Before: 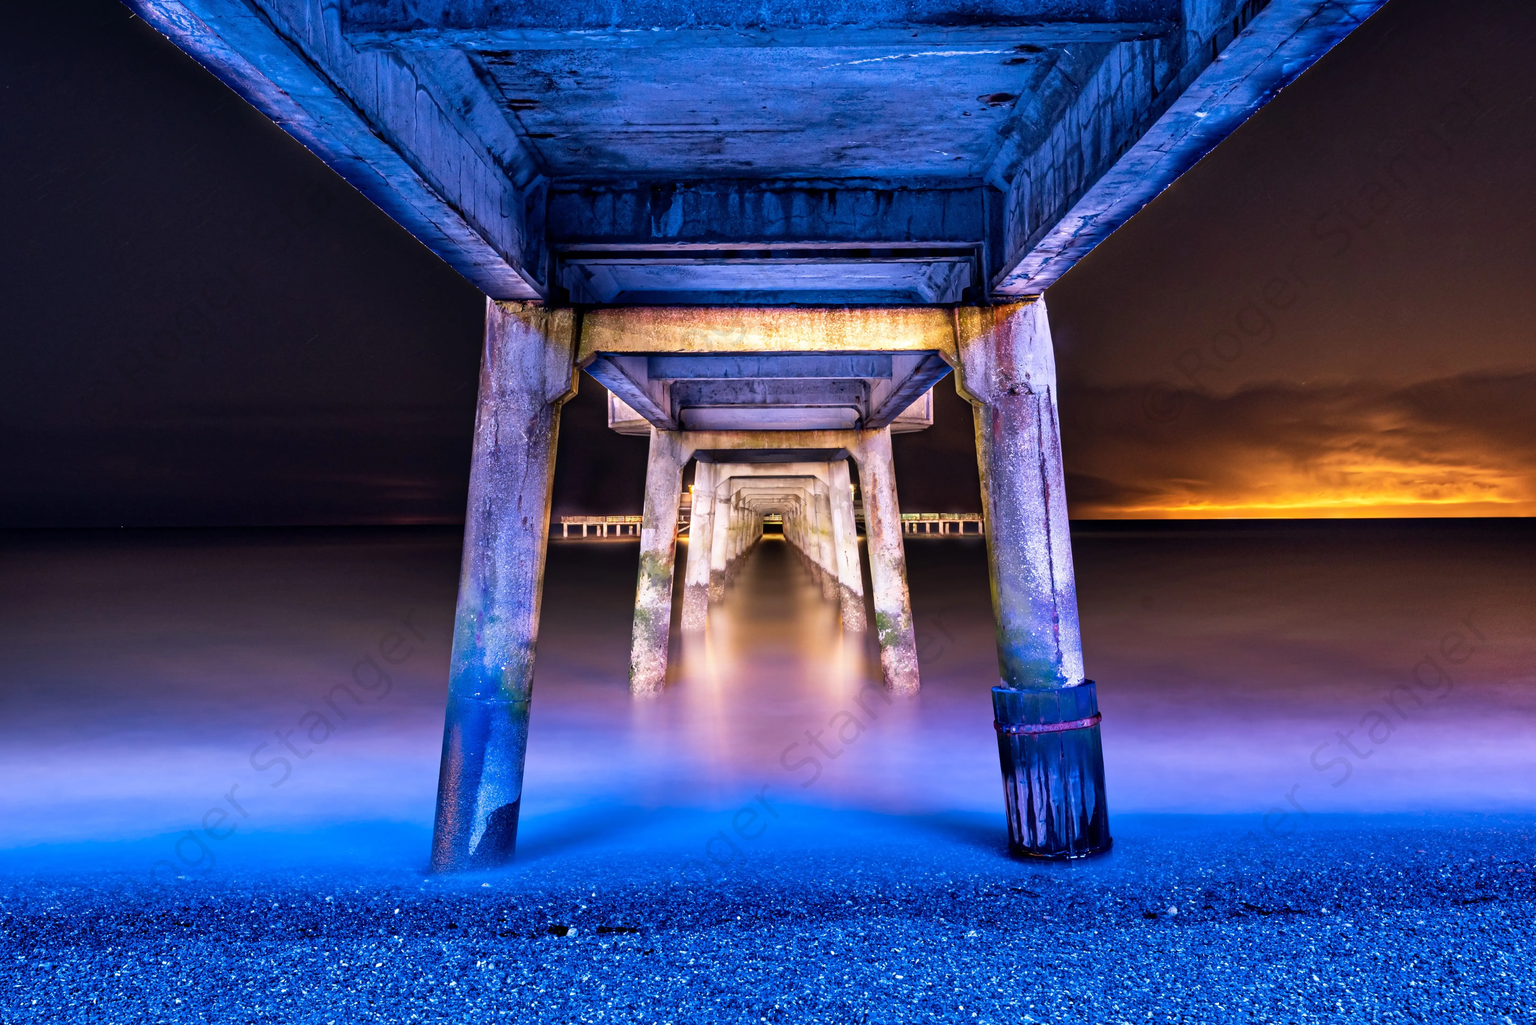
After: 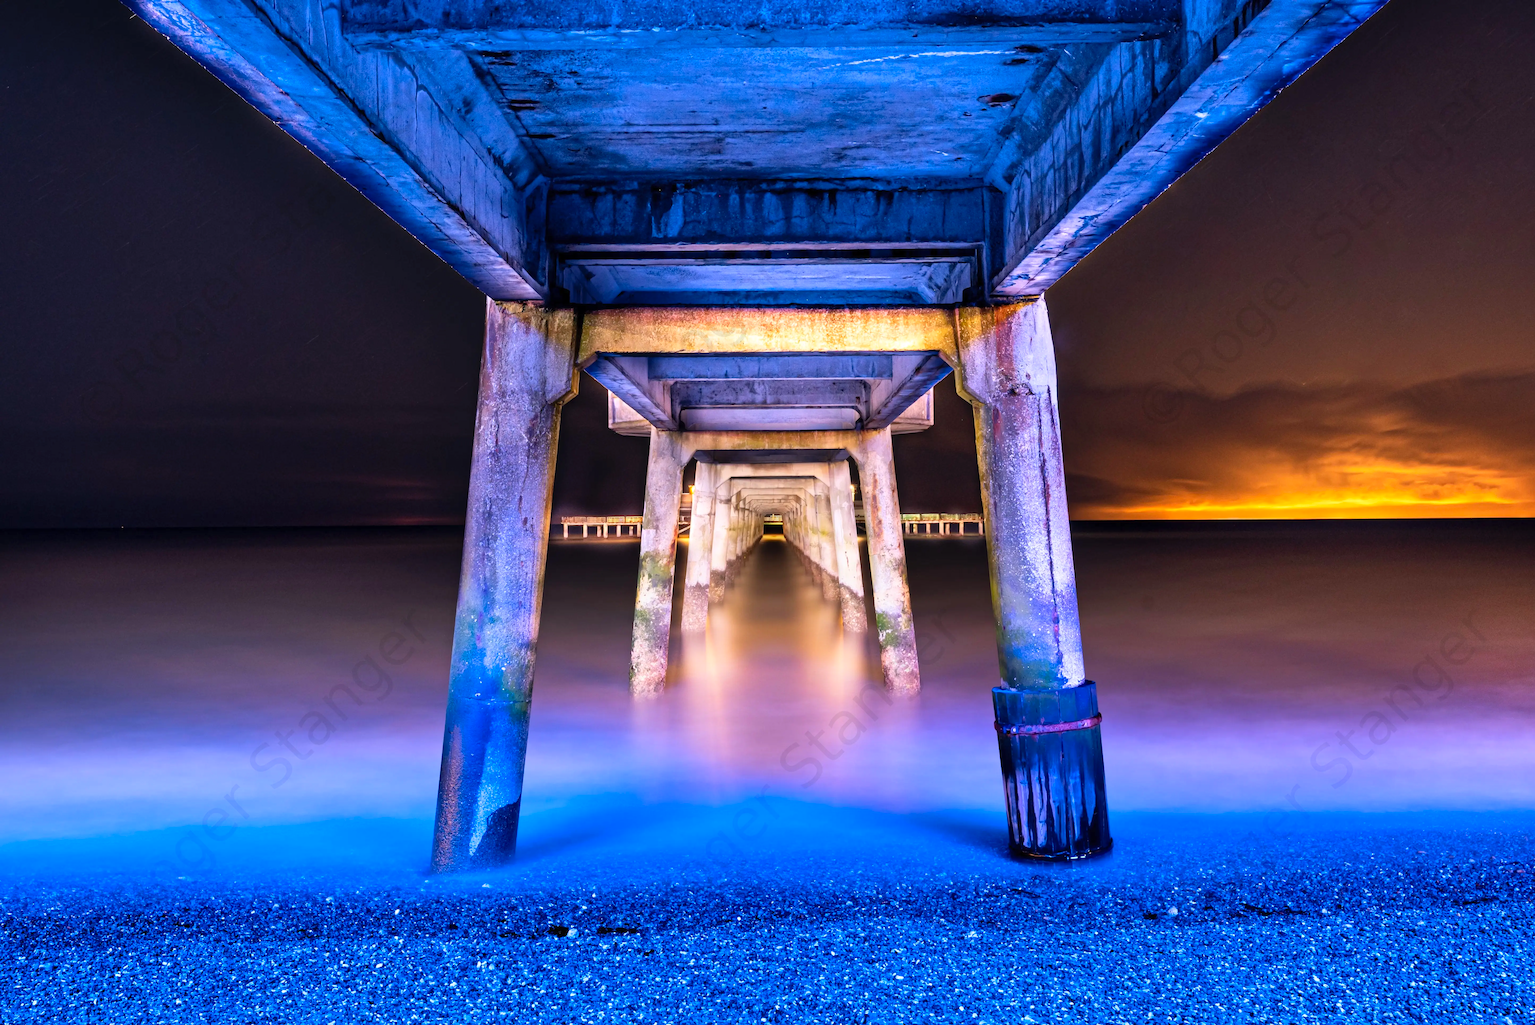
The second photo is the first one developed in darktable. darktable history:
contrast brightness saturation: contrast 0.074, brightness 0.078, saturation 0.181
